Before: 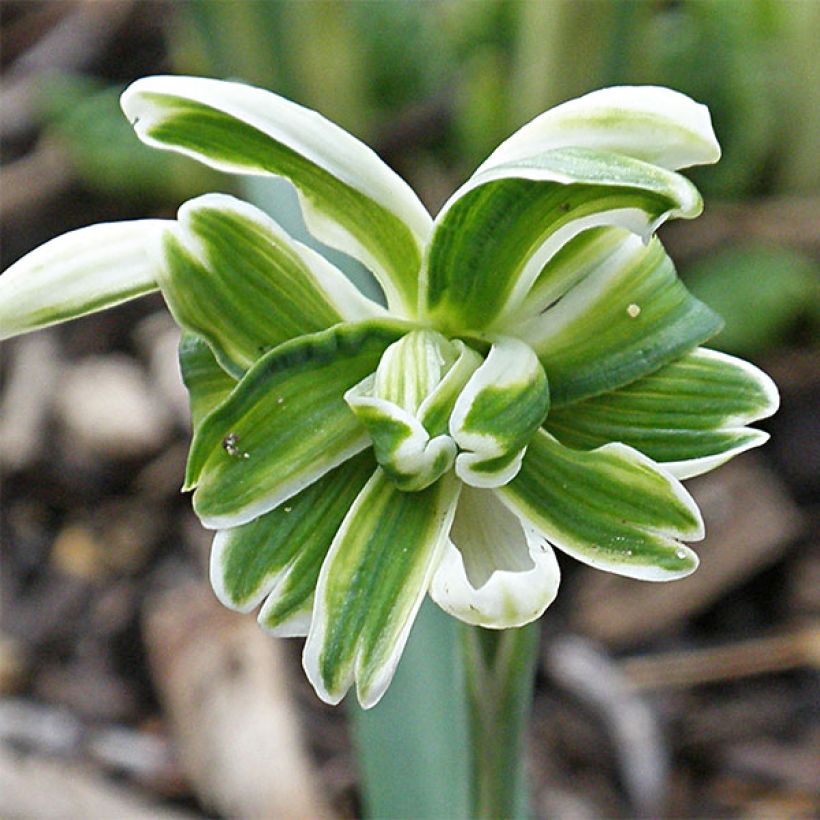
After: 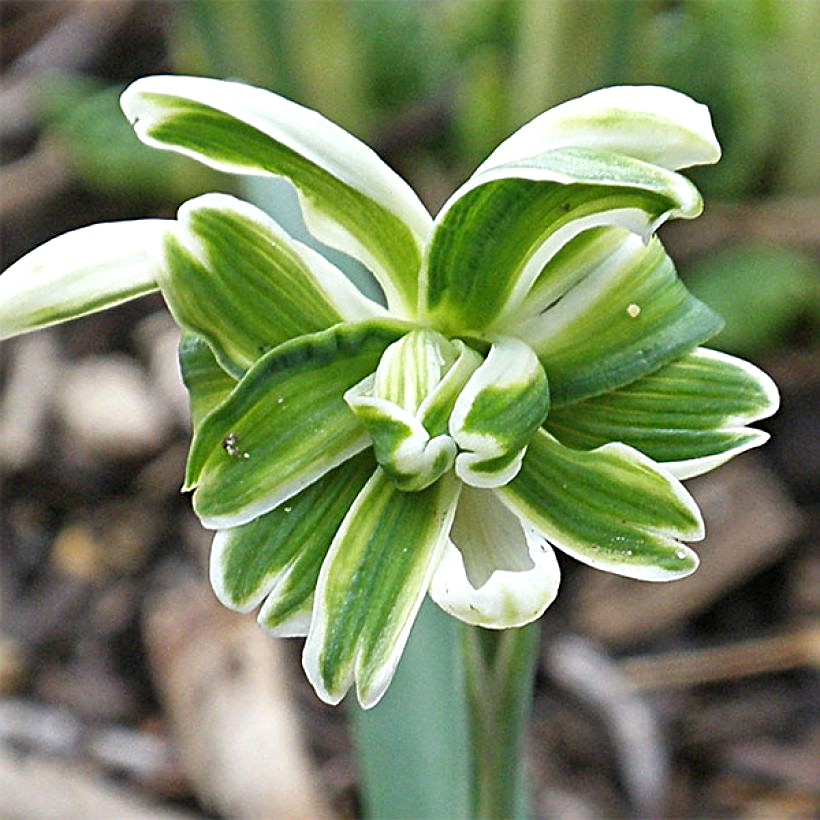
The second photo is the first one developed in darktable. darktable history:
sharpen: radius 2.509, amount 0.338
exposure: exposure 0.203 EV, compensate highlight preservation false
